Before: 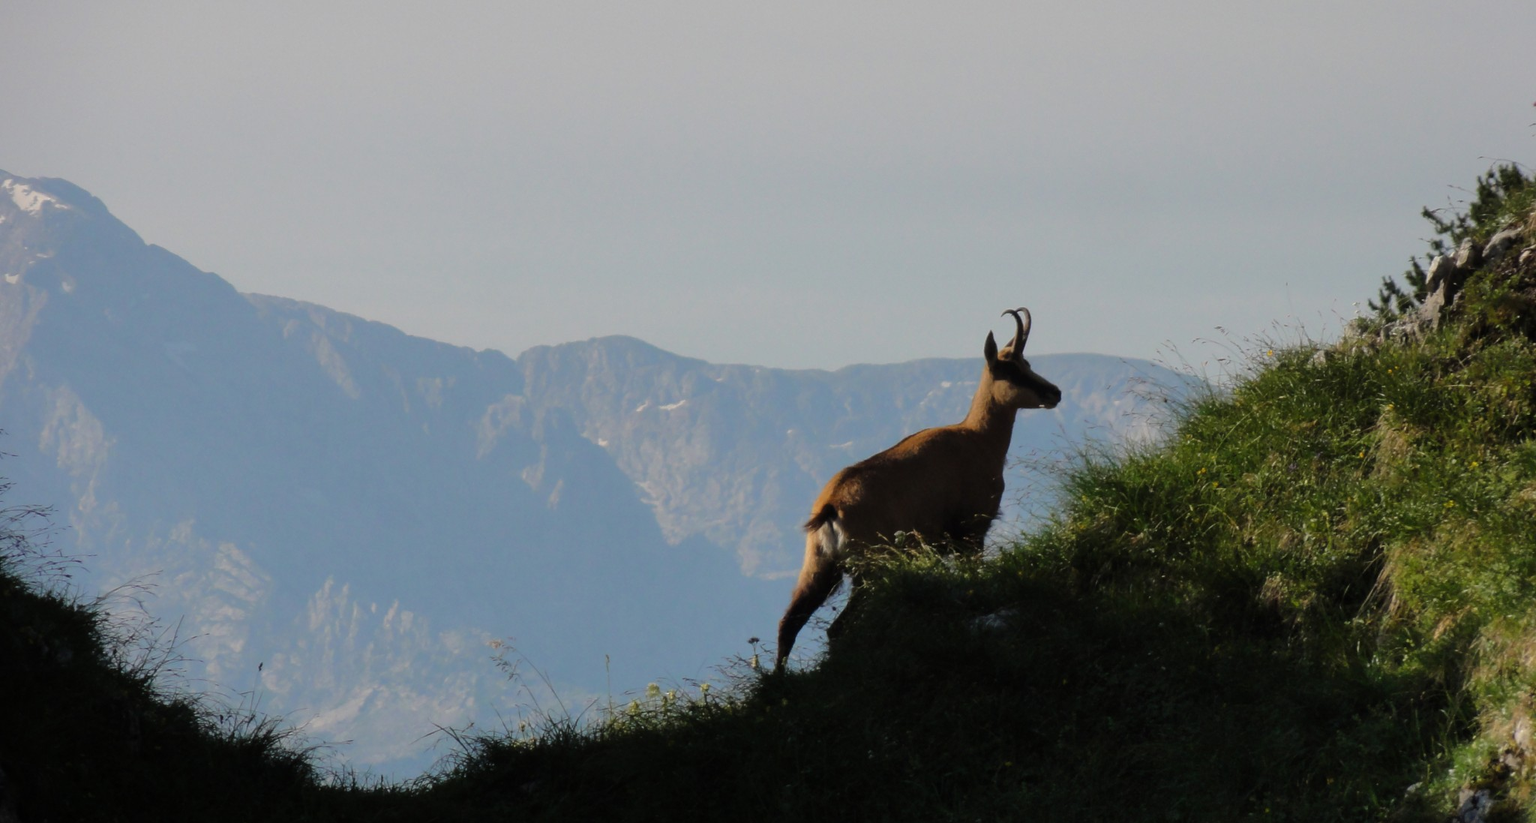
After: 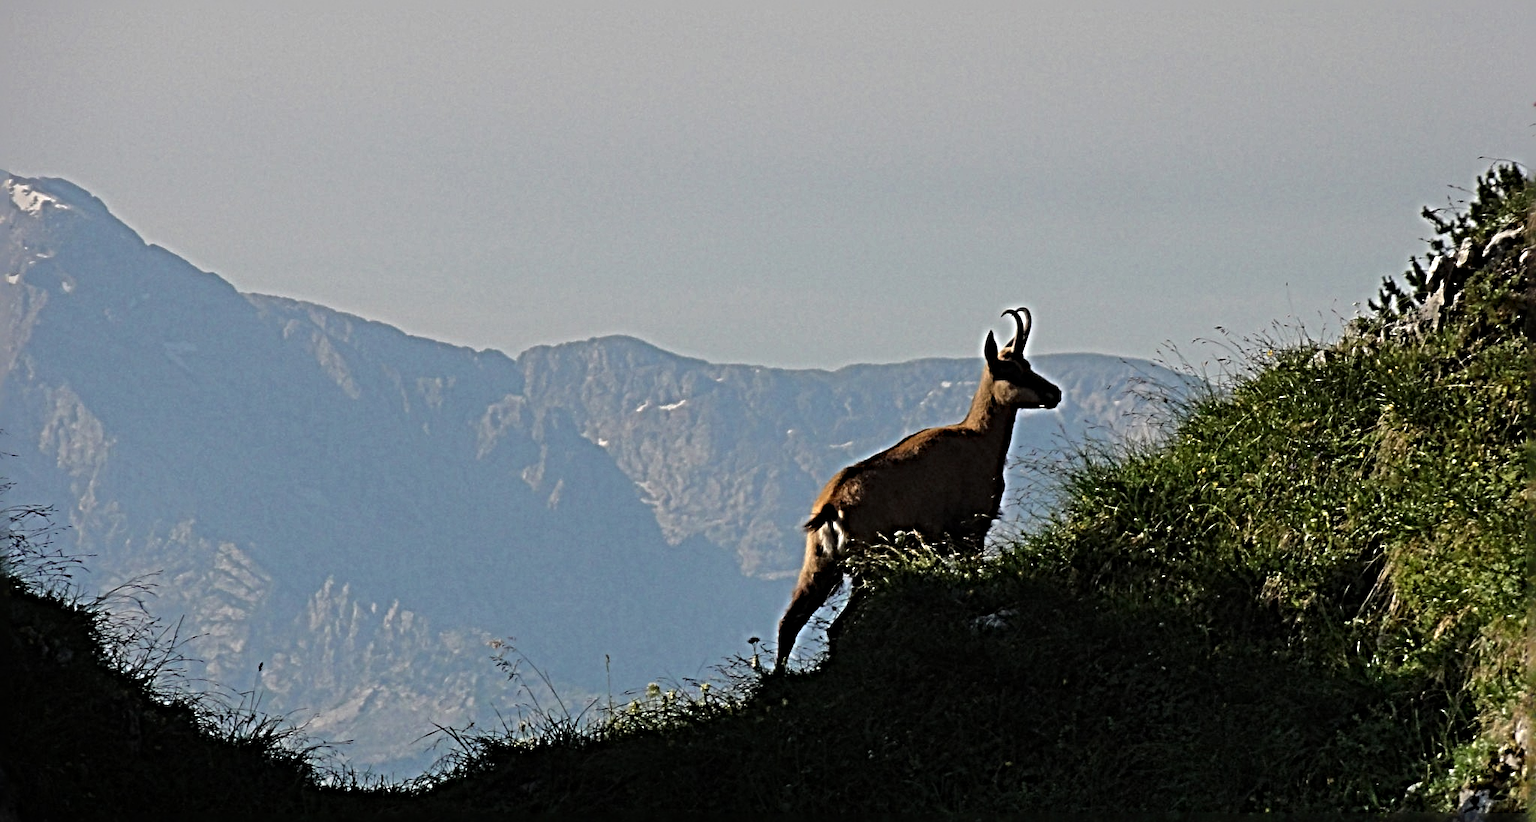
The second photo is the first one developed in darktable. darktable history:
levels: mode automatic, gray 50.8%
sharpen: radius 6.3, amount 1.8, threshold 0
